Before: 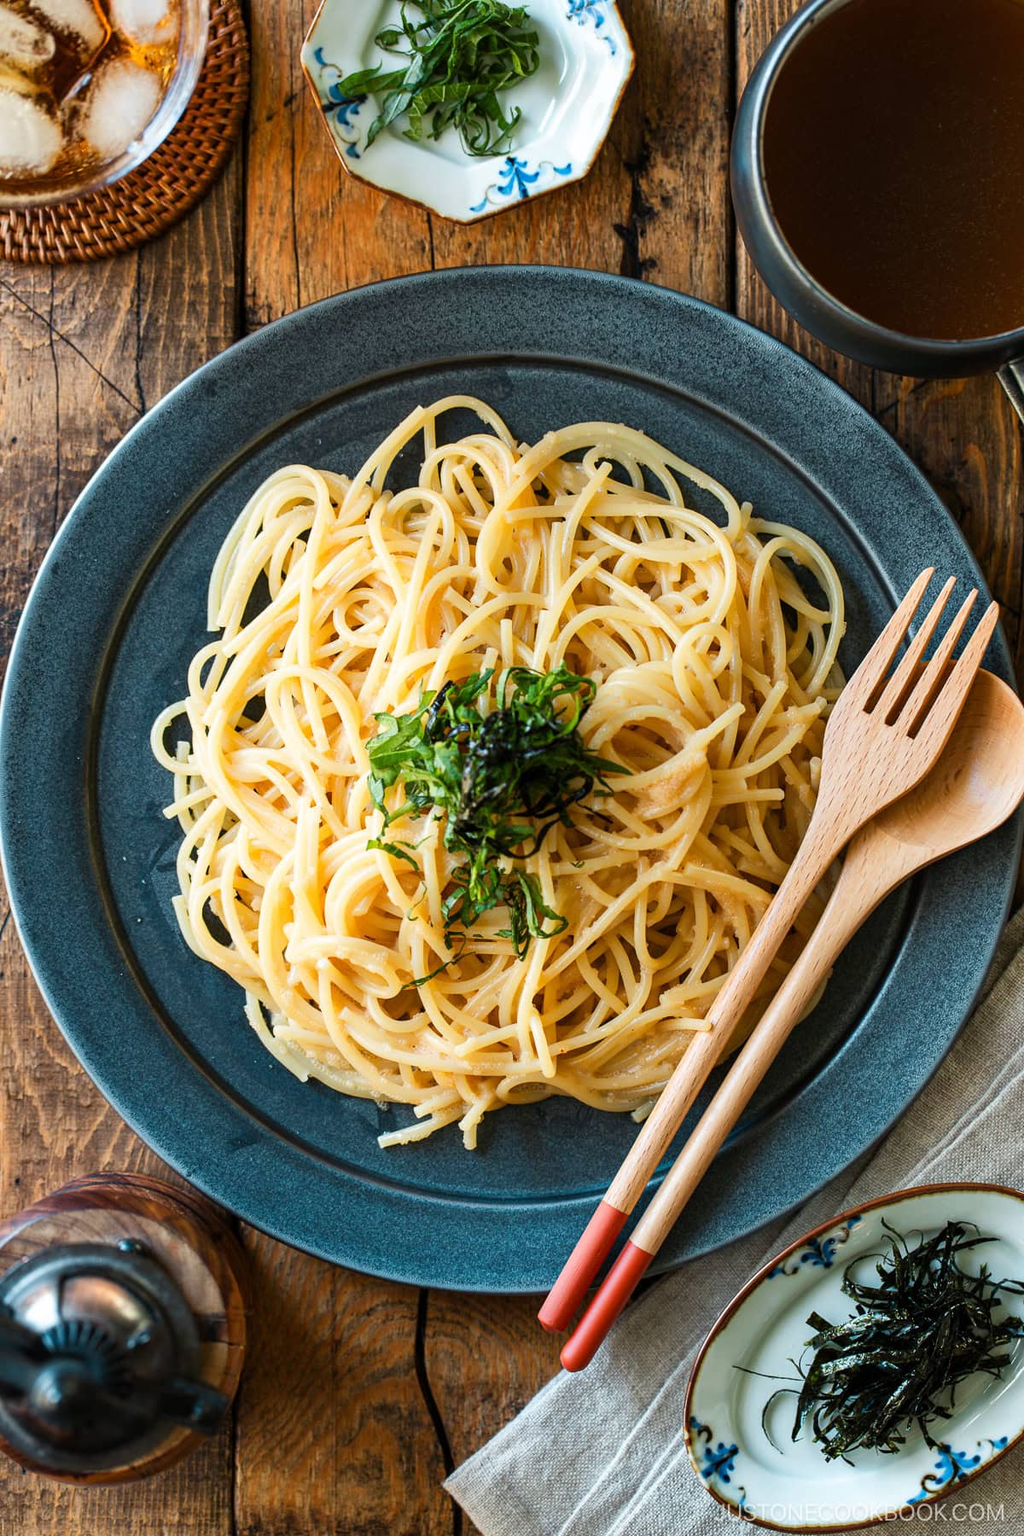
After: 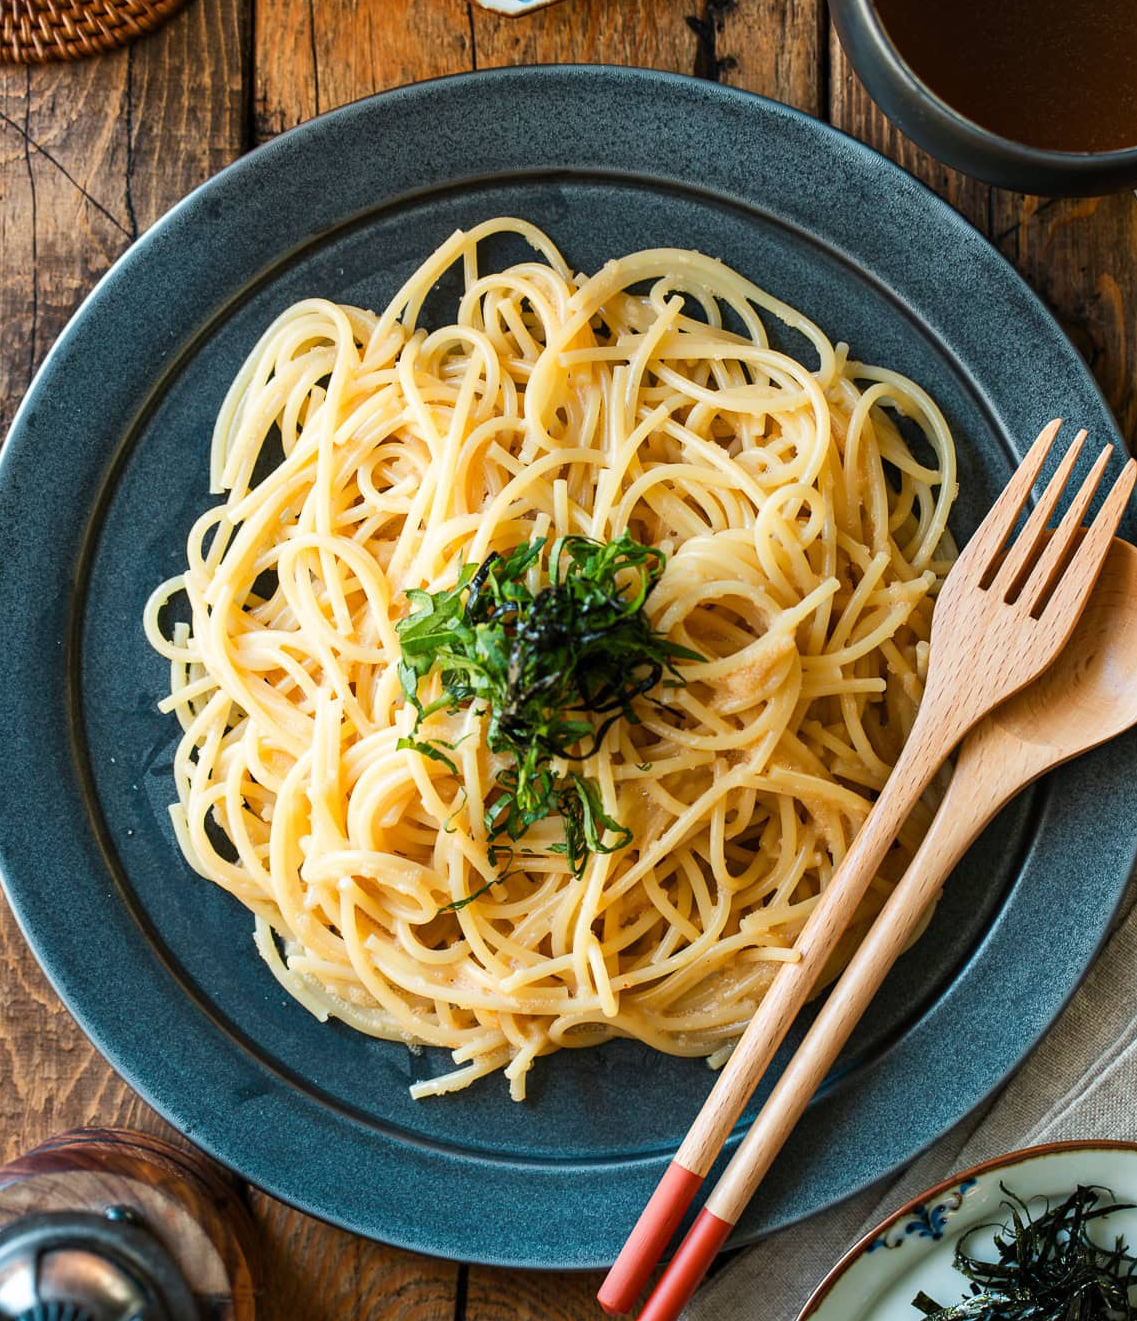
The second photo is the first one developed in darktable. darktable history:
crop and rotate: left 2.788%, top 13.714%, right 2.387%, bottom 12.883%
